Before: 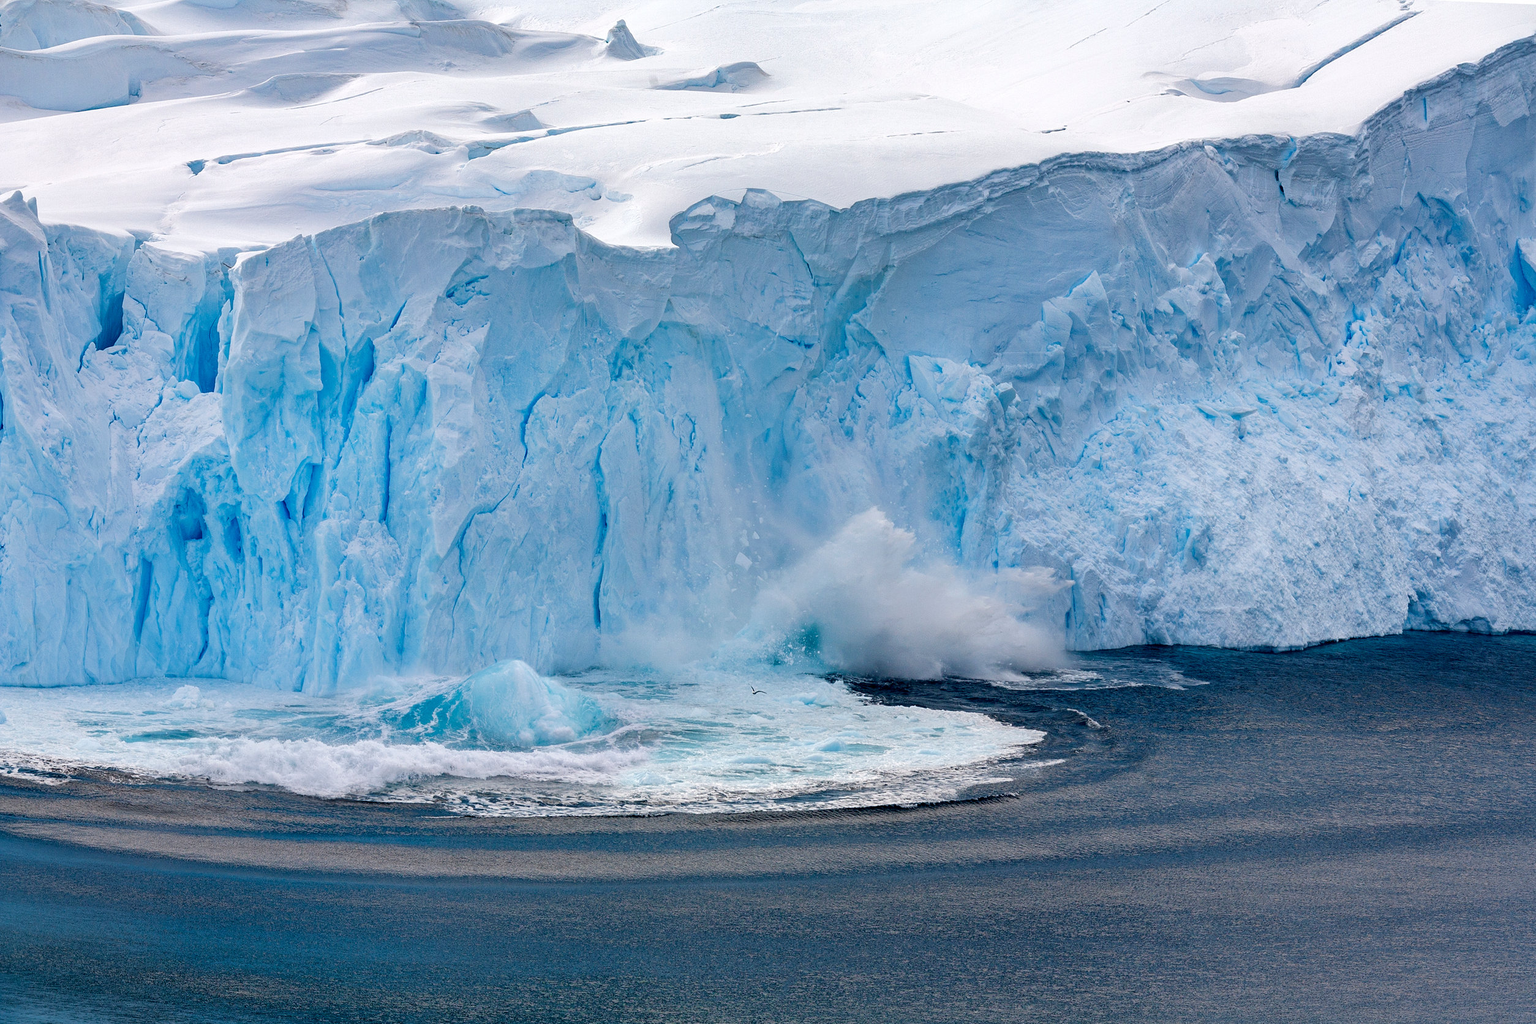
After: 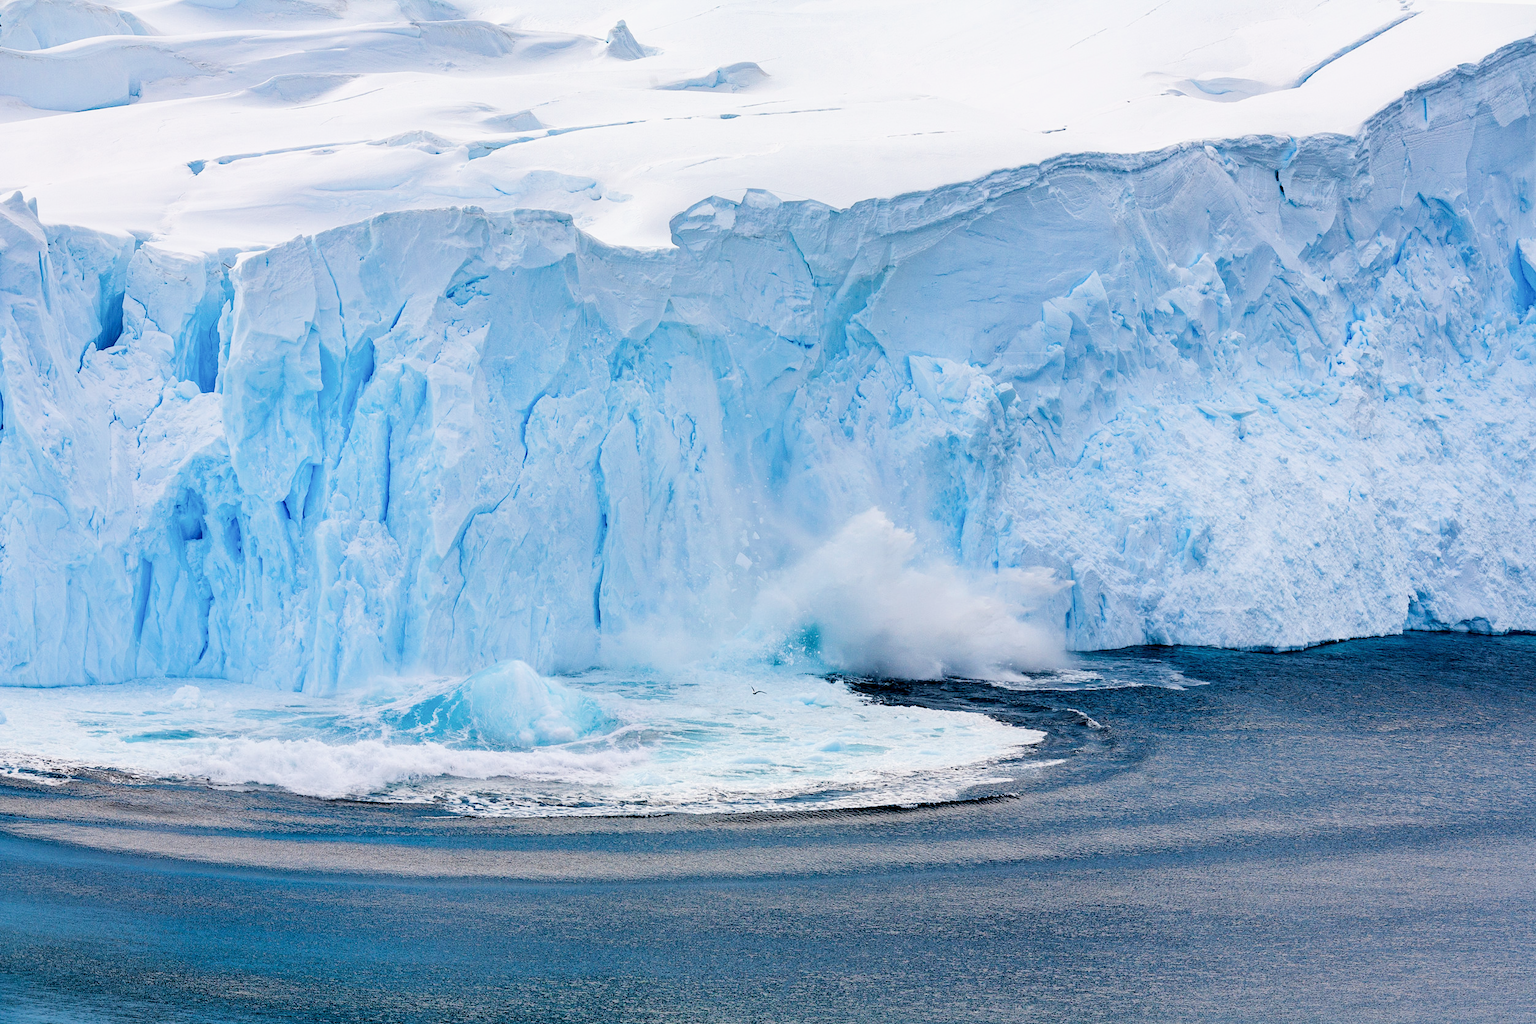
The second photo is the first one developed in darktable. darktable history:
exposure: black level correction 0, exposure 0.889 EV, compensate highlight preservation false
filmic rgb: black relative exposure -5.06 EV, white relative exposure 3.96 EV, hardness 2.88, contrast 1.095
